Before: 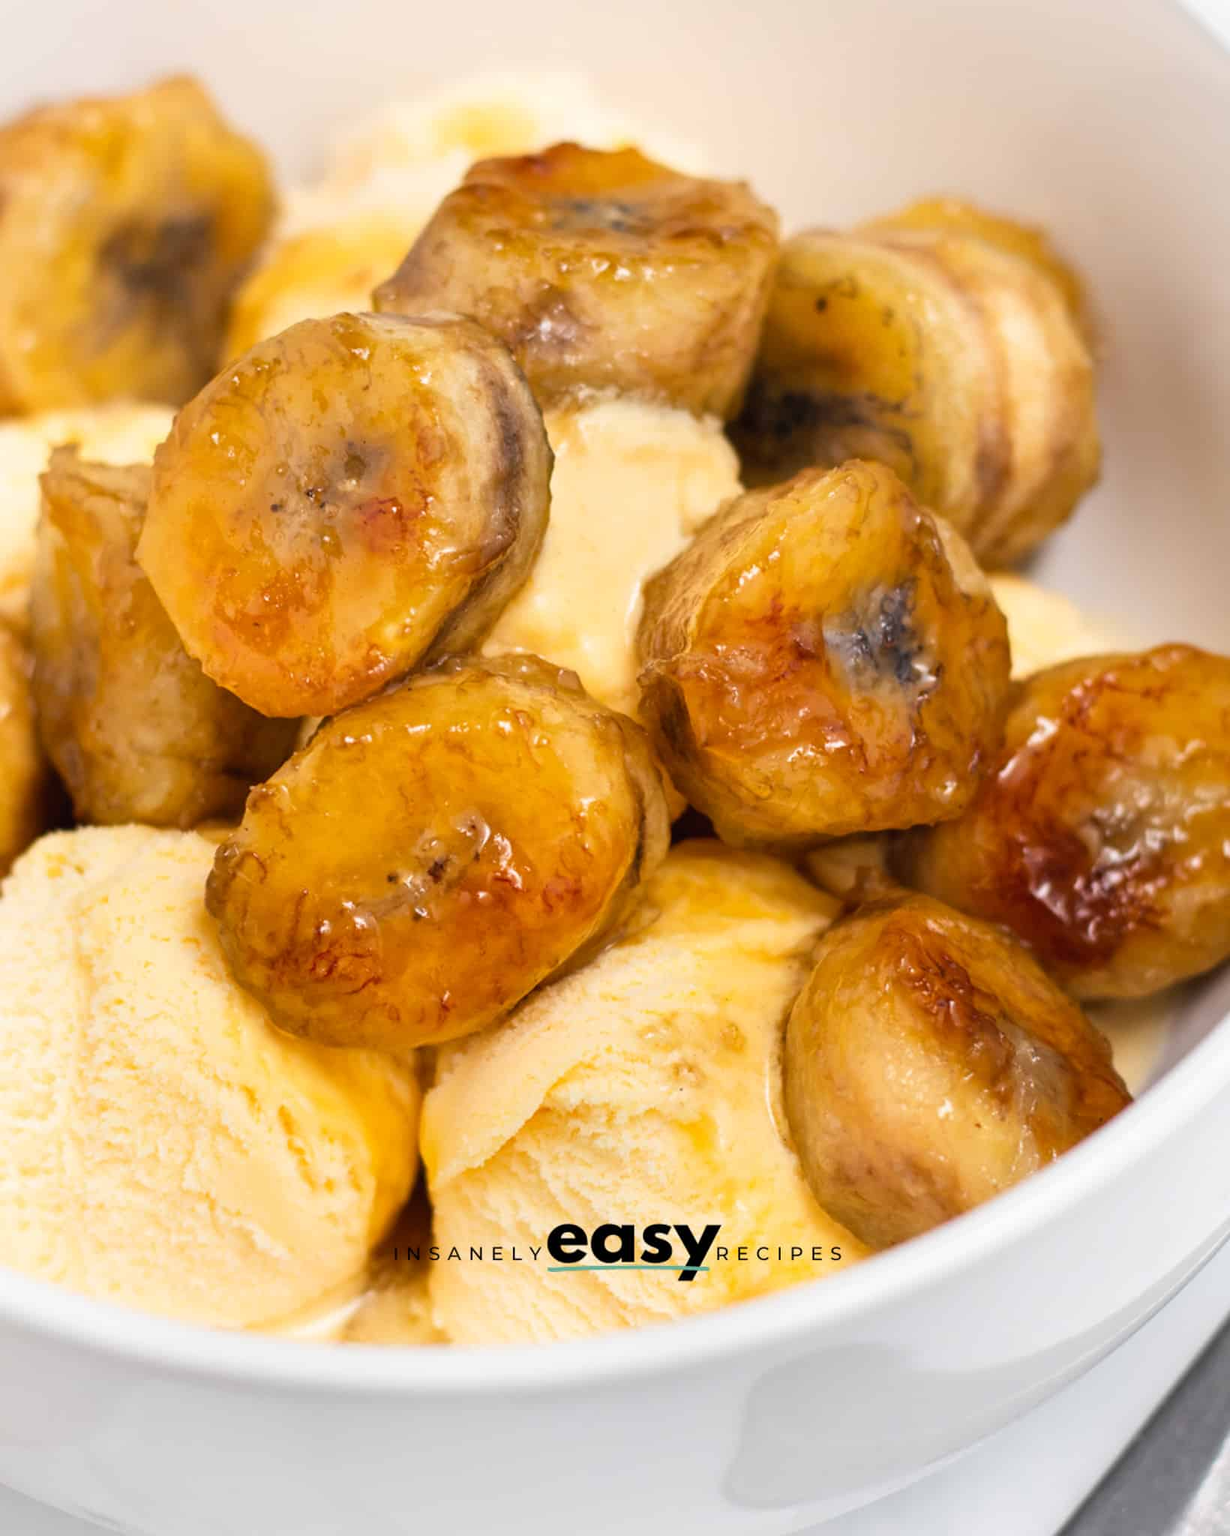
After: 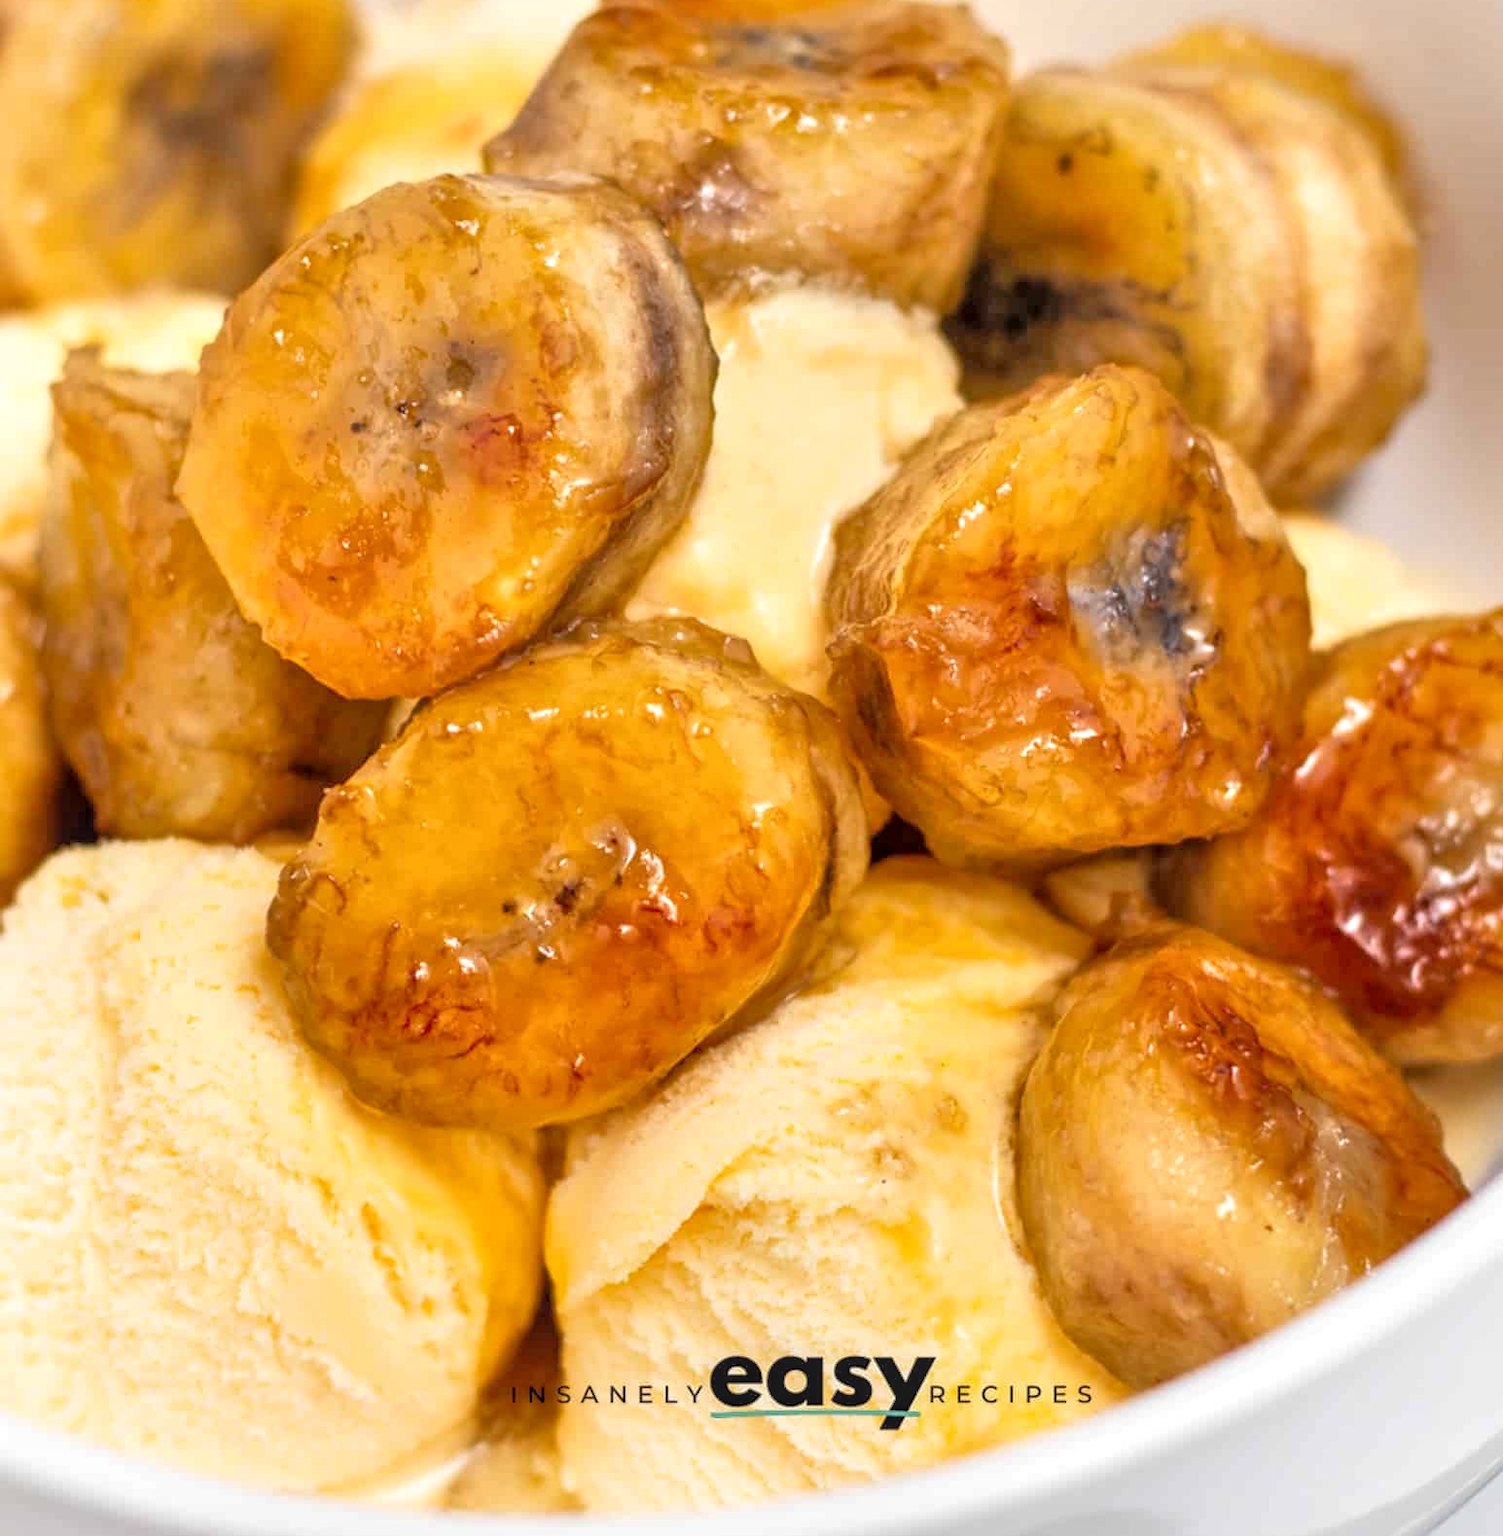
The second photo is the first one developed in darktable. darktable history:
tone equalizer: -7 EV 0.15 EV, -6 EV 0.6 EV, -5 EV 1.15 EV, -4 EV 1.33 EV, -3 EV 1.15 EV, -2 EV 0.6 EV, -1 EV 0.15 EV, mask exposure compensation -0.5 EV
crop and rotate: angle 0.03°, top 11.643%, right 5.651%, bottom 11.189%
local contrast: on, module defaults
